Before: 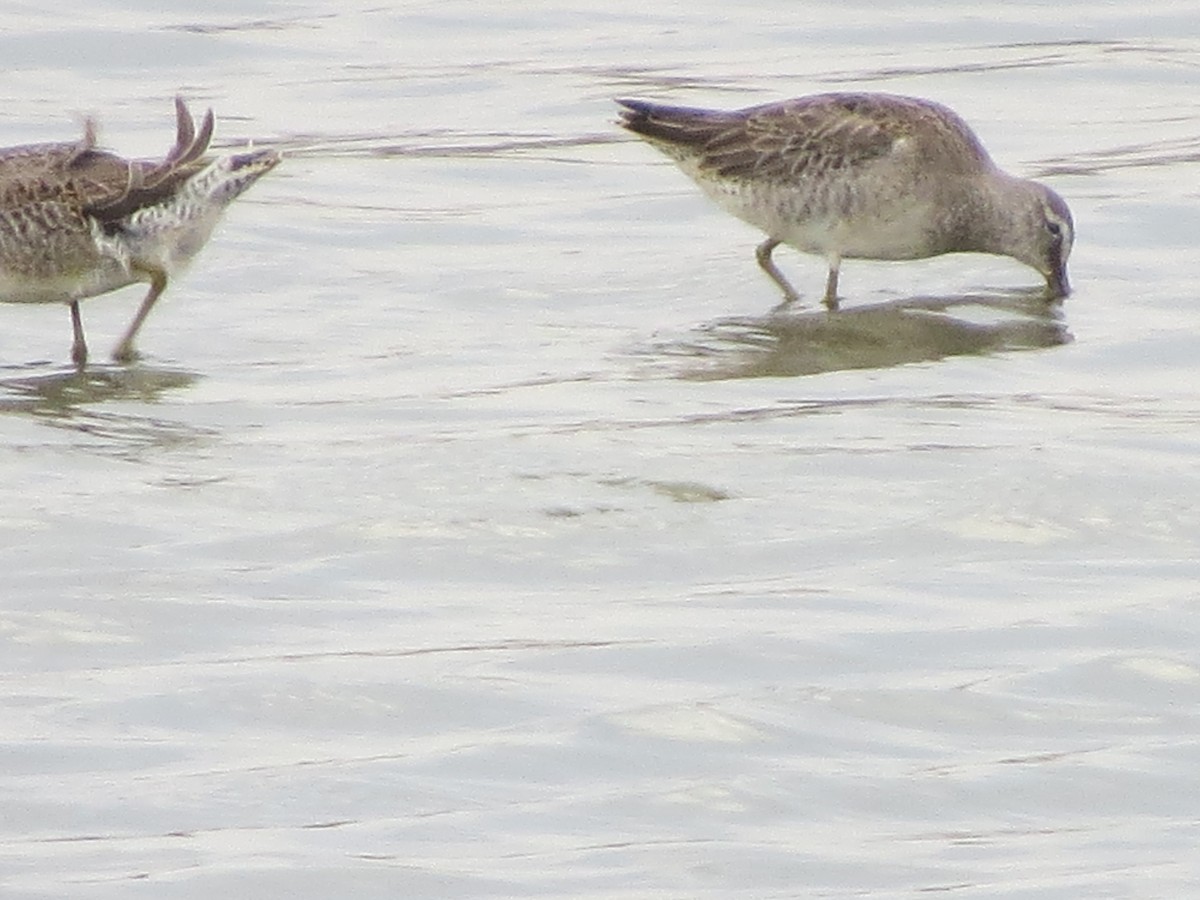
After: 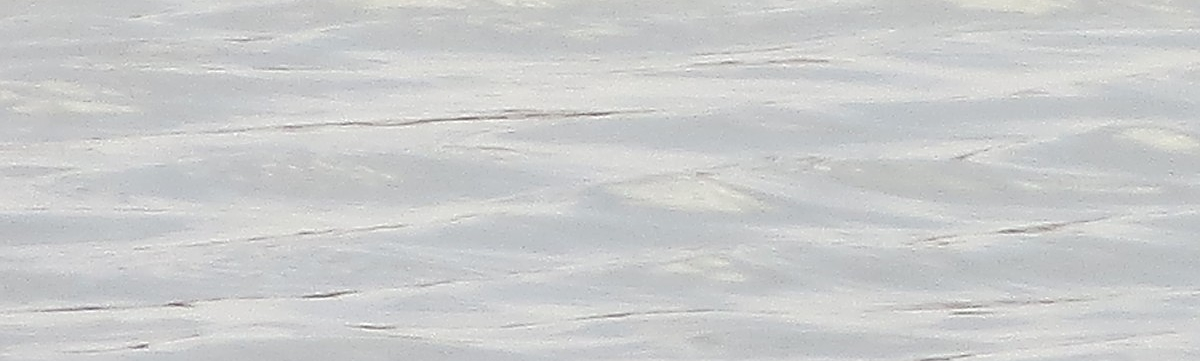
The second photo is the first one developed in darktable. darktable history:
sharpen: on, module defaults
crop and rotate: top 58.9%, bottom 0.937%
shadows and highlights: shadows 32.3, highlights -32.1, soften with gaussian
